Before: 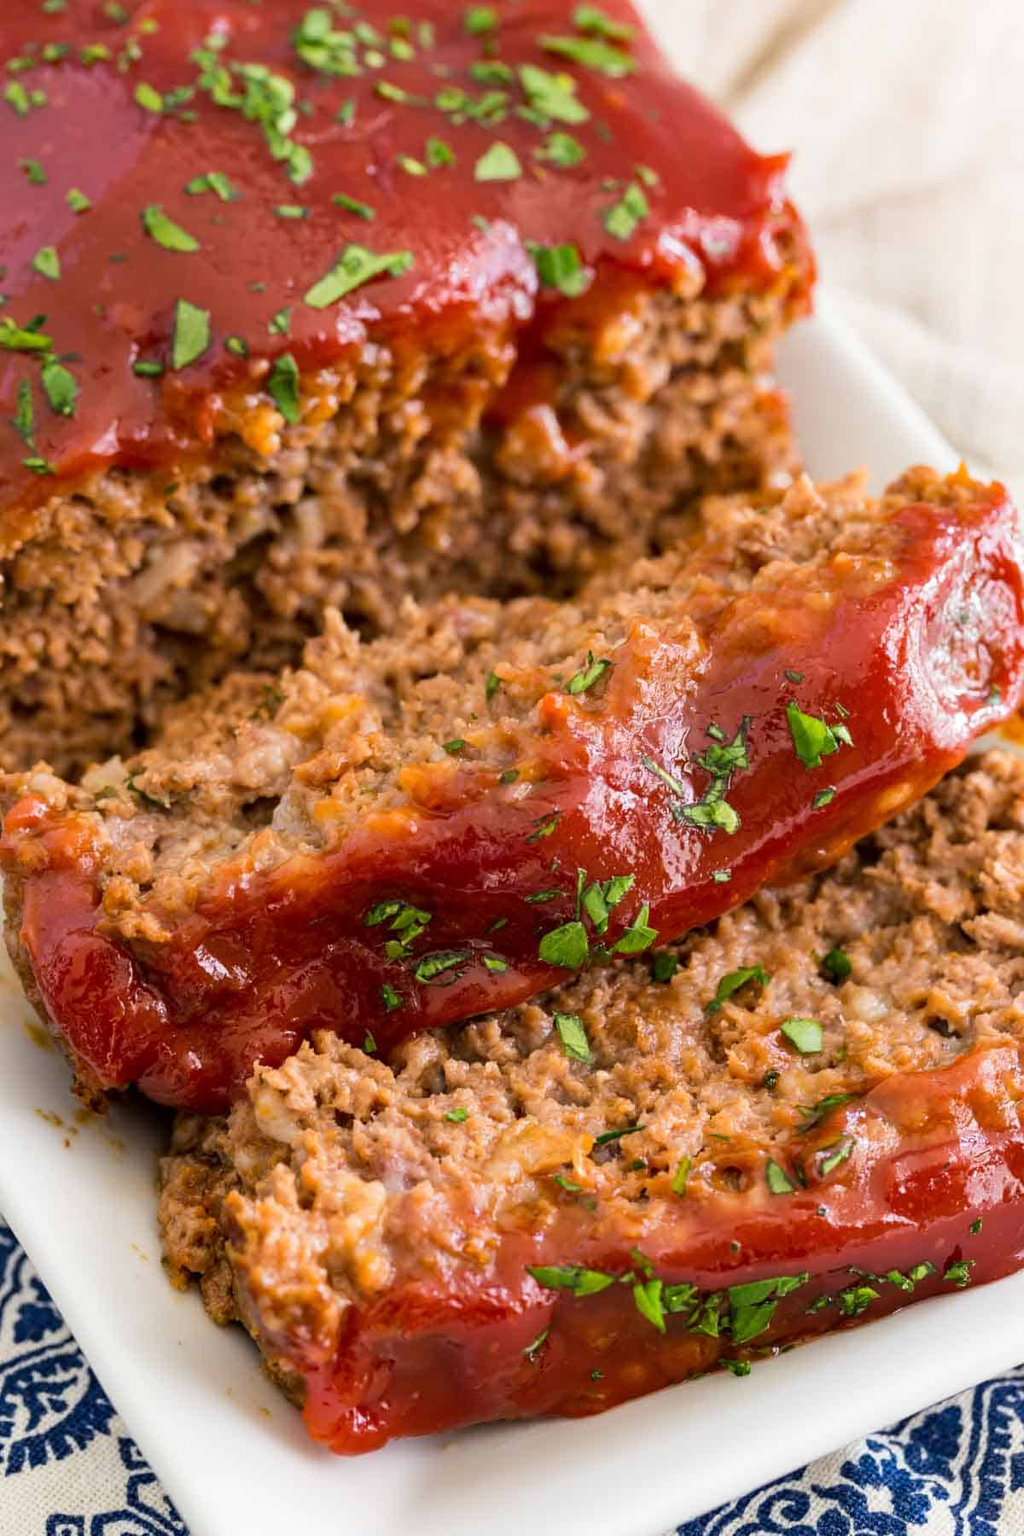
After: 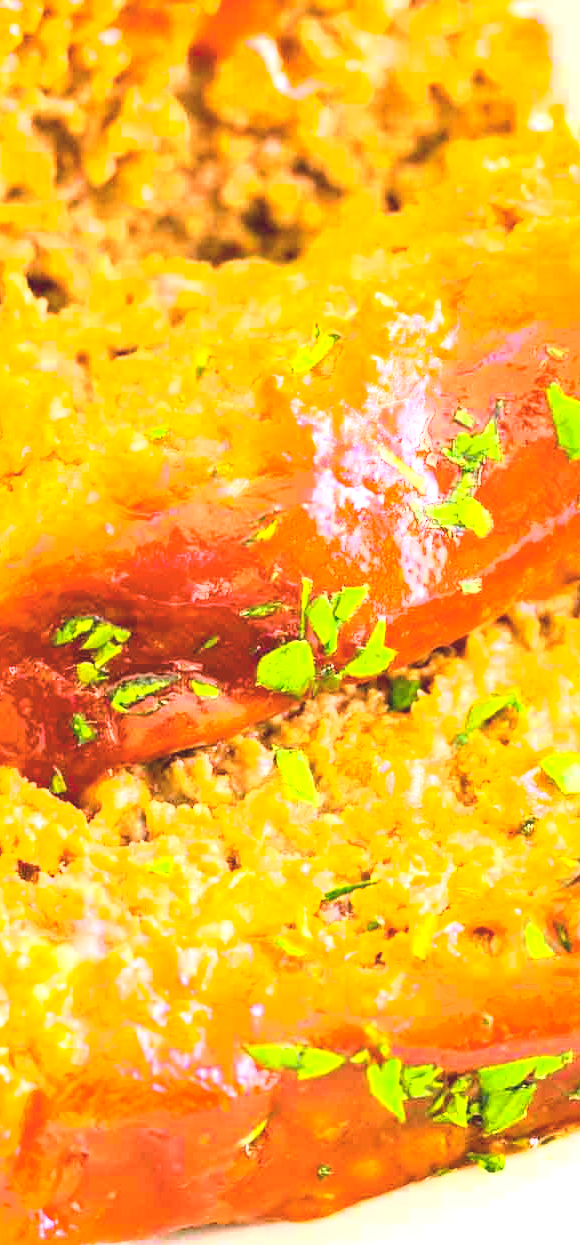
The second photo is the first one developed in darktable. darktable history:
exposure: black level correction 0, exposure 1.933 EV, compensate highlight preservation false
base curve: preserve colors none
crop: left 31.314%, top 24.474%, right 20.27%, bottom 6.342%
local contrast: mode bilateral grid, contrast 9, coarseness 24, detail 110%, midtone range 0.2
tone equalizer: -8 EV 0.041 EV, edges refinement/feathering 500, mask exposure compensation -1.57 EV, preserve details no
tone curve: curves: ch0 [(0, 0) (0.003, 0.115) (0.011, 0.133) (0.025, 0.157) (0.044, 0.182) (0.069, 0.209) (0.1, 0.239) (0.136, 0.279) (0.177, 0.326) (0.224, 0.379) (0.277, 0.436) (0.335, 0.507) (0.399, 0.587) (0.468, 0.671) (0.543, 0.75) (0.623, 0.837) (0.709, 0.916) (0.801, 0.978) (0.898, 0.985) (1, 1)], color space Lab, independent channels, preserve colors none
color balance rgb: shadows lift › chroma 2.007%, shadows lift › hue 137.01°, linear chroma grading › global chroma 15.573%, perceptual saturation grading › global saturation 30.434%
